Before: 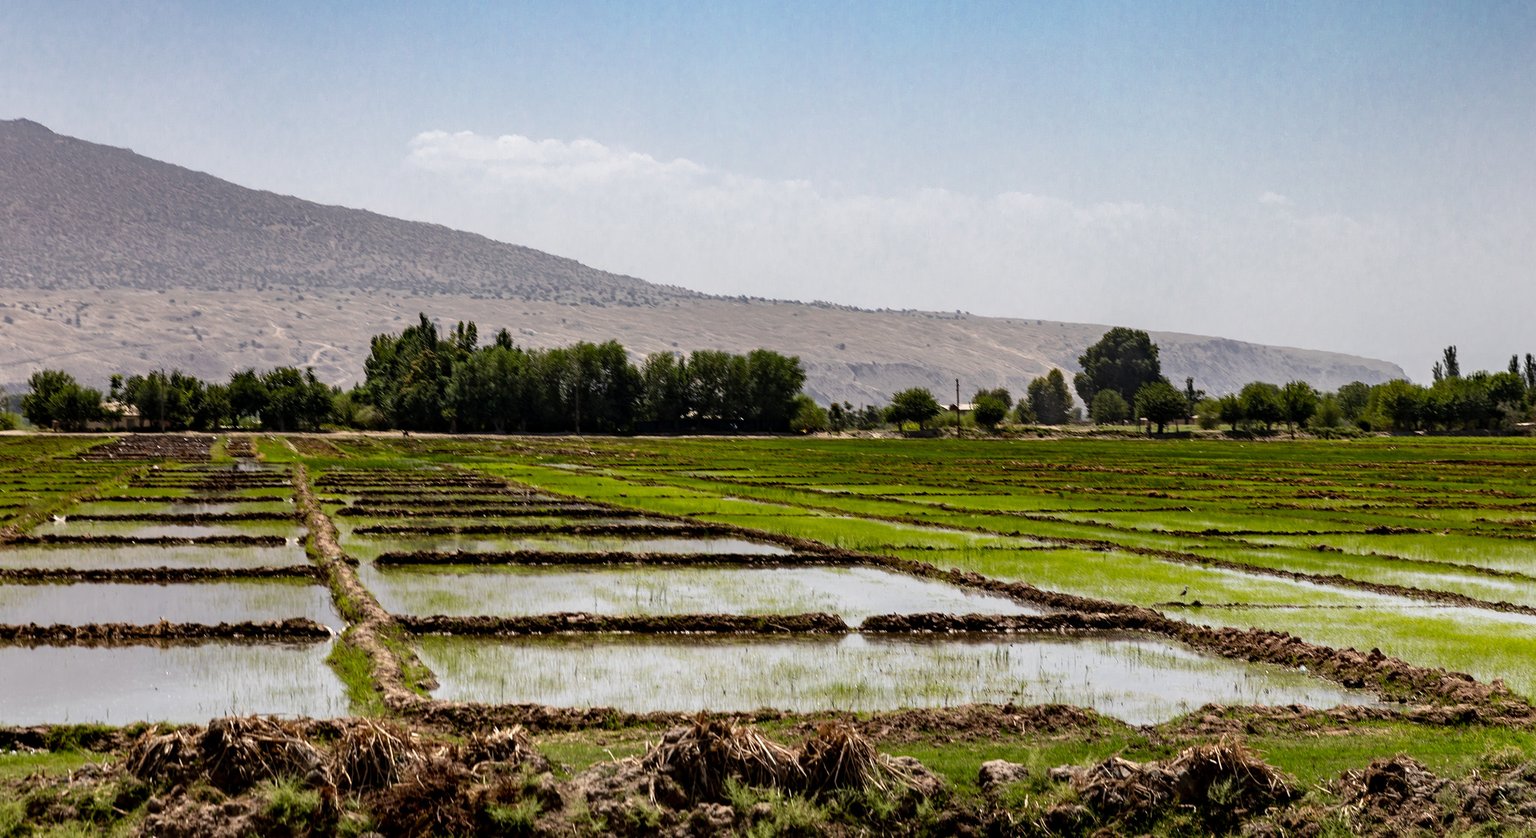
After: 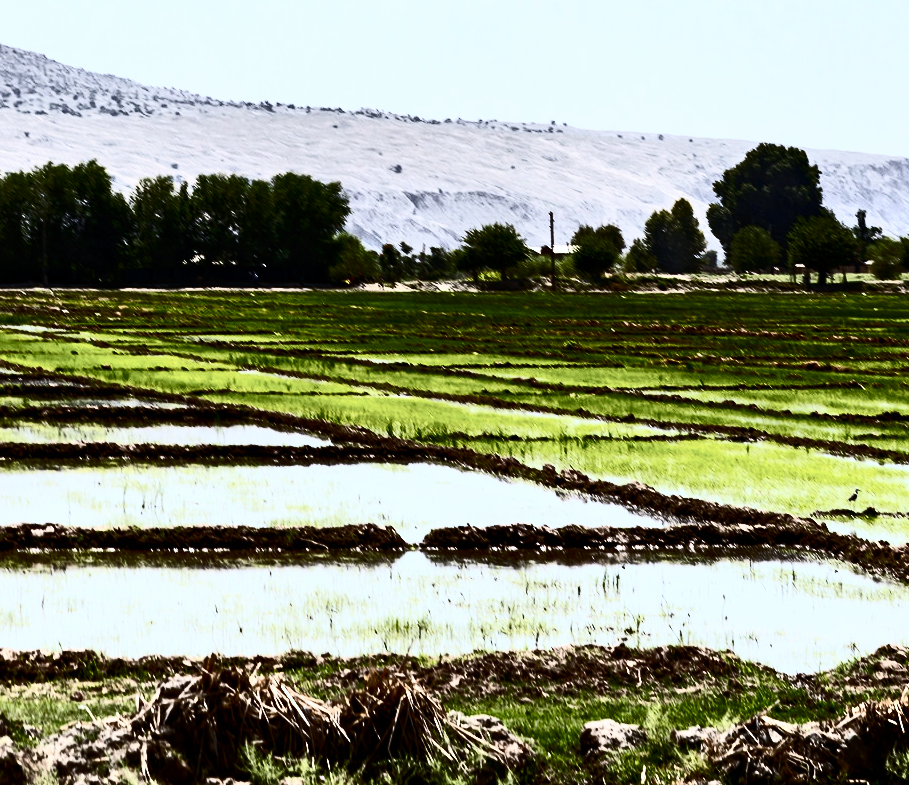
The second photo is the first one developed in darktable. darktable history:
crop: left 35.432%, top 26.233%, right 20.145%, bottom 3.432%
shadows and highlights: highlights color adjustment 0%, low approximation 0.01, soften with gaussian
white balance: red 0.924, blue 1.095
contrast brightness saturation: contrast 0.93, brightness 0.2
